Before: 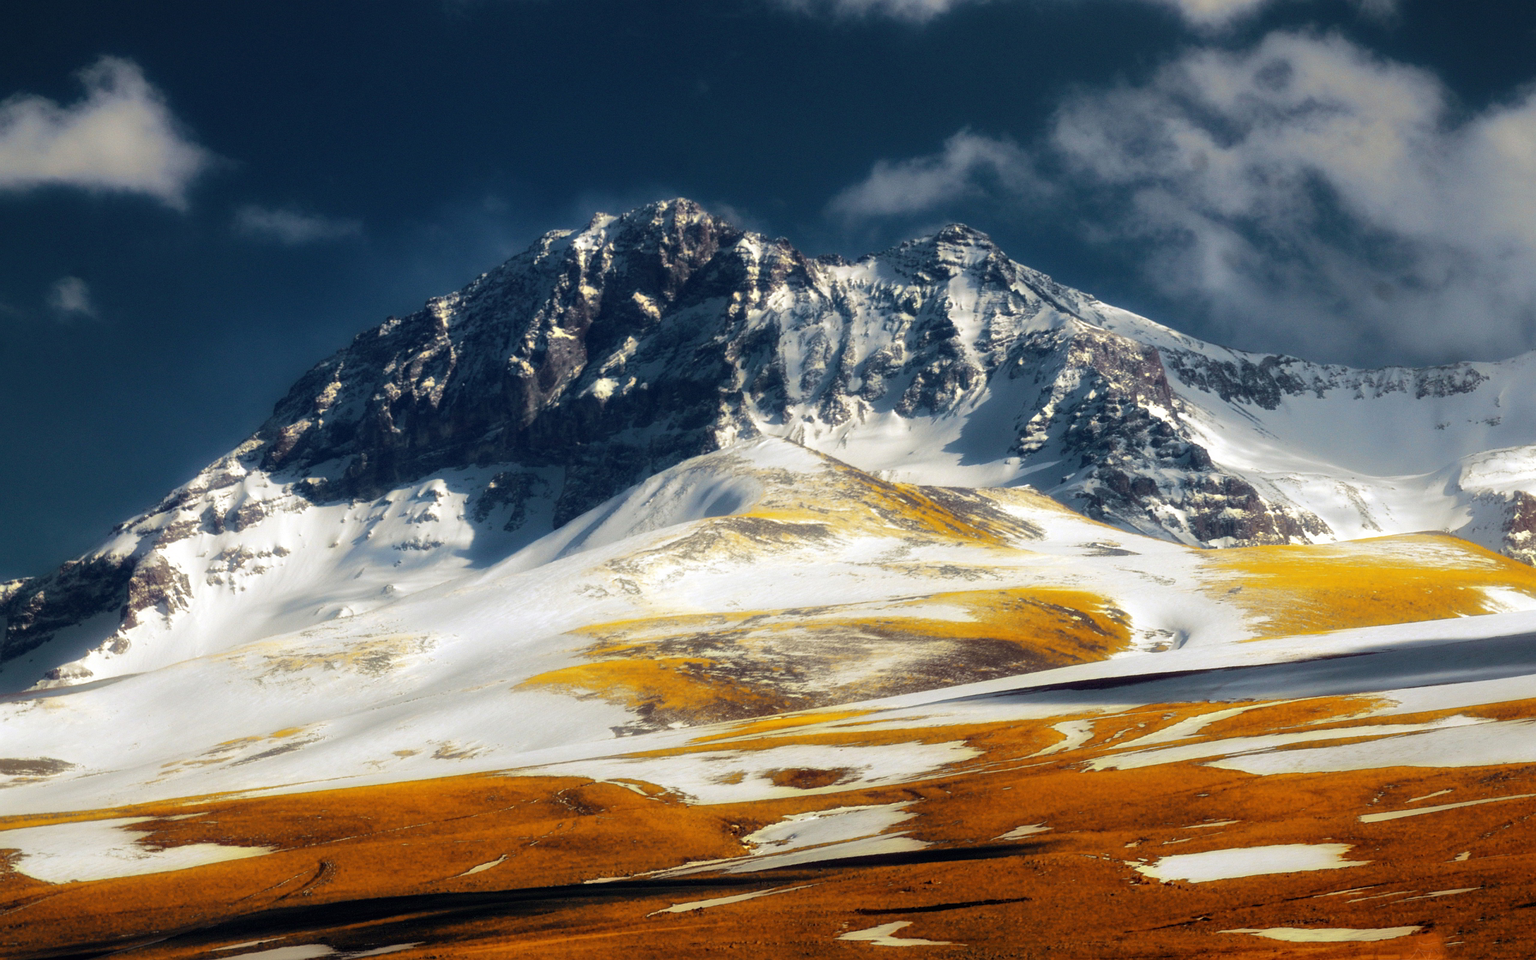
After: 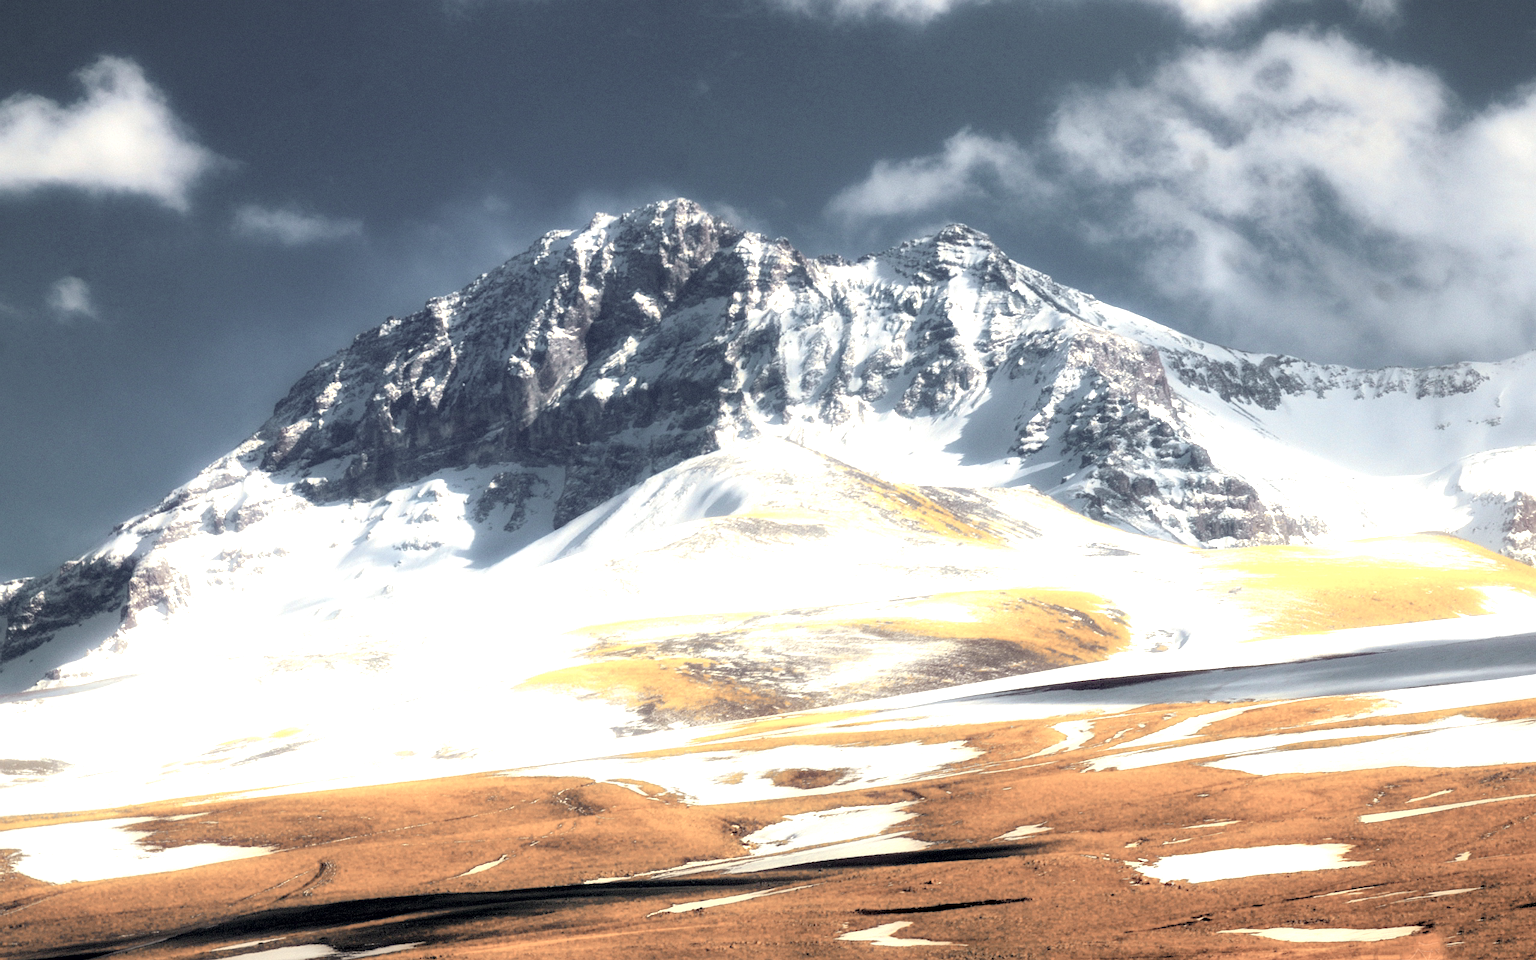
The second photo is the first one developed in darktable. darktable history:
exposure: black level correction 0.001, exposure 1.3 EV, compensate highlight preservation false
contrast brightness saturation: brightness 0.18, saturation -0.5
